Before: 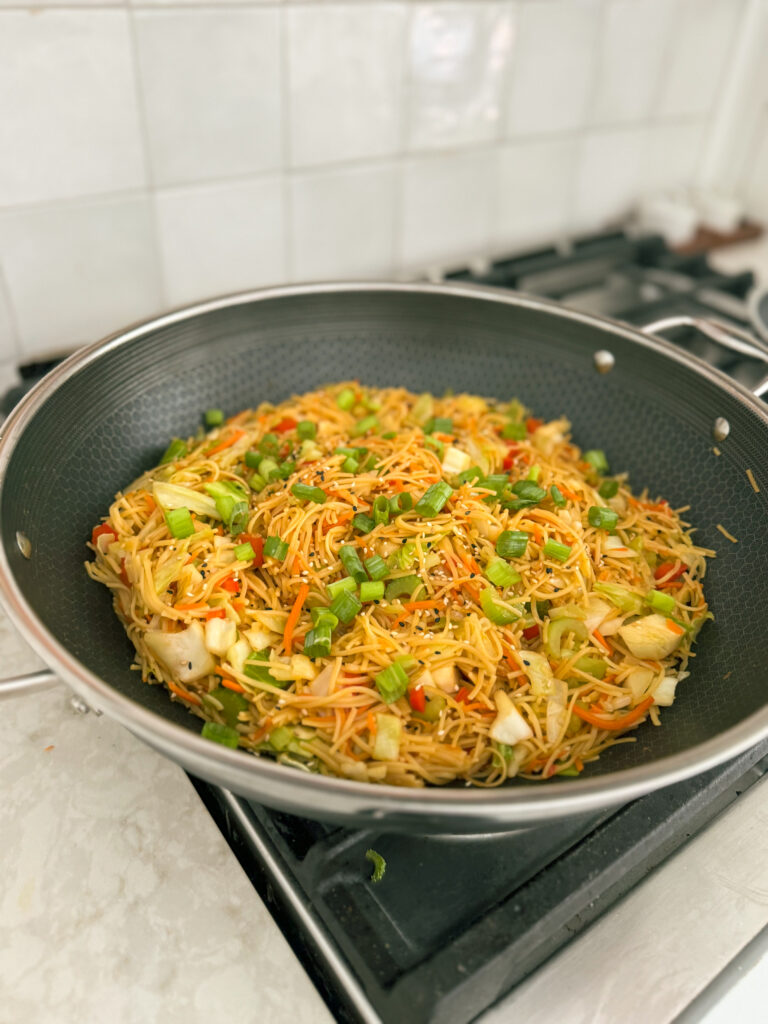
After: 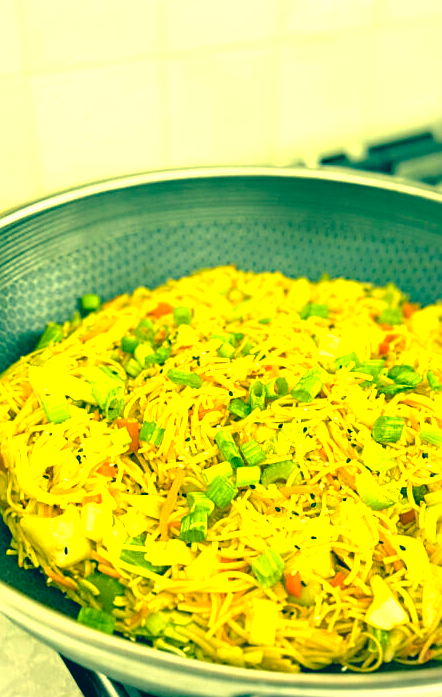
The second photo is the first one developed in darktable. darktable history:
crop: left 16.176%, top 11.259%, right 26.239%, bottom 20.673%
color correction: highlights a* -15.64, highlights b* 39.58, shadows a* -39.98, shadows b* -26.61
color balance rgb: shadows lift › chroma 4.118%, shadows lift › hue 252.43°, linear chroma grading › global chroma 14.716%, perceptual saturation grading › global saturation 0.913%, perceptual saturation grading › mid-tones 11.068%, global vibrance 20%
vignetting: fall-off radius 60.99%, brightness -0.408, saturation -0.308
sharpen: amount 0.476
haze removal: compatibility mode true, adaptive false
exposure: black level correction 0, exposure 1.326 EV, compensate highlight preservation false
contrast brightness saturation: saturation -0.049
